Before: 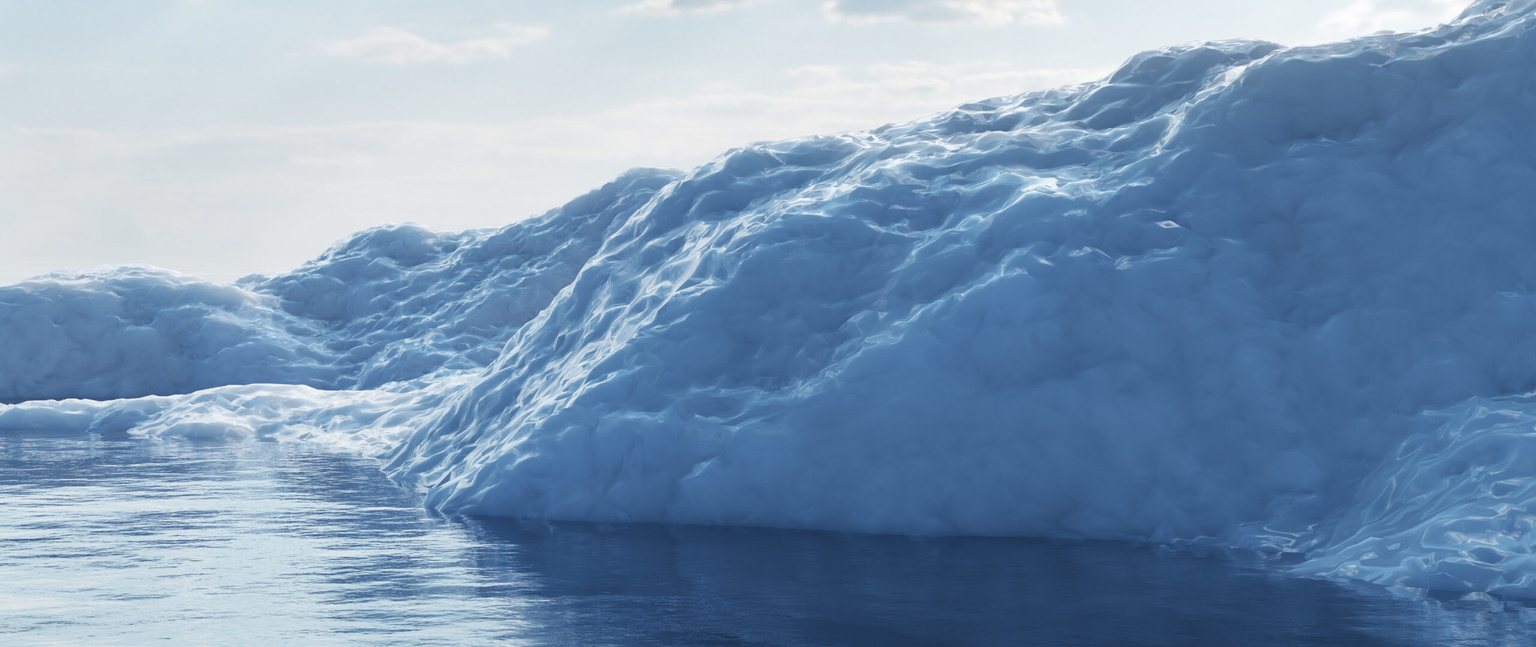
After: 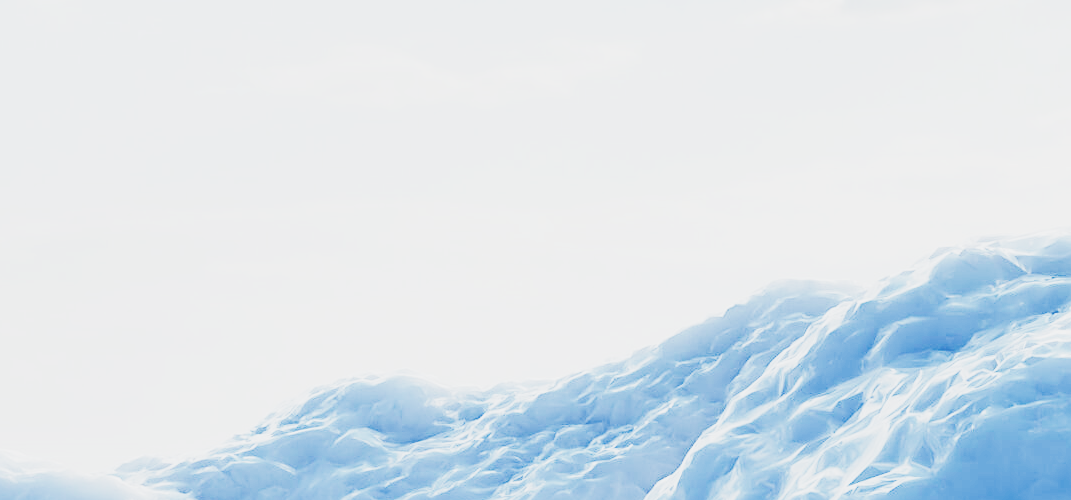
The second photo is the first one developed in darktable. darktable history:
crop and rotate: left 10.879%, top 0.049%, right 47.26%, bottom 53.509%
base curve: curves: ch0 [(0, 0) (0.028, 0.03) (0.121, 0.232) (0.46, 0.748) (0.859, 0.968) (1, 1)], preserve colors none
tone curve: curves: ch0 [(0, 0.008) (0.081, 0.044) (0.177, 0.123) (0.283, 0.253) (0.416, 0.449) (0.495, 0.524) (0.661, 0.756) (0.796, 0.859) (1, 0.951)]; ch1 [(0, 0) (0.161, 0.092) (0.35, 0.33) (0.392, 0.392) (0.427, 0.426) (0.479, 0.472) (0.505, 0.5) (0.521, 0.524) (0.567, 0.556) (0.583, 0.588) (0.625, 0.627) (0.678, 0.733) (1, 1)]; ch2 [(0, 0) (0.346, 0.362) (0.404, 0.427) (0.502, 0.499) (0.531, 0.523) (0.544, 0.561) (0.58, 0.59) (0.629, 0.642) (0.717, 0.678) (1, 1)], preserve colors none
sharpen: on, module defaults
